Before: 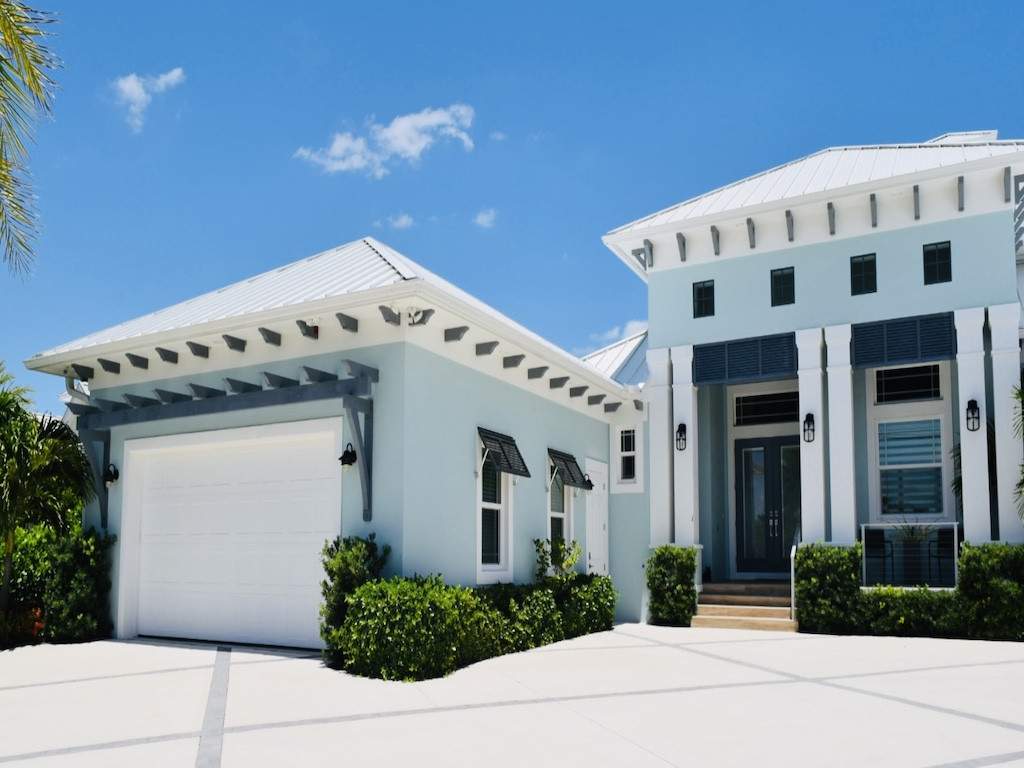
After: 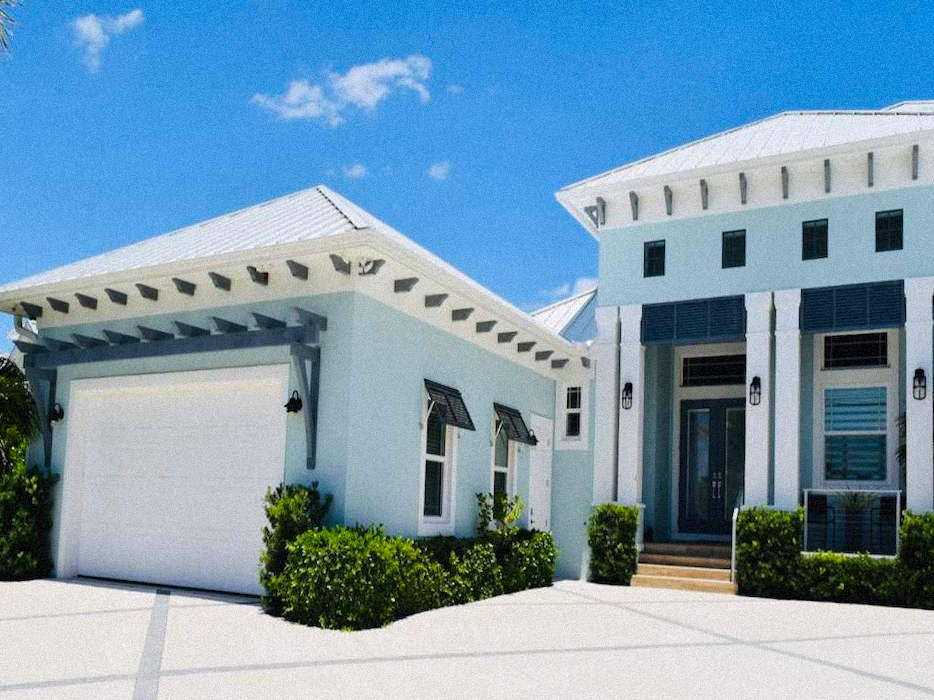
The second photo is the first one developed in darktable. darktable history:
color balance rgb: perceptual saturation grading › global saturation 20%, global vibrance 20%
crop and rotate: angle -1.96°, left 3.097%, top 4.154%, right 1.586%, bottom 0.529%
grain: mid-tones bias 0%
